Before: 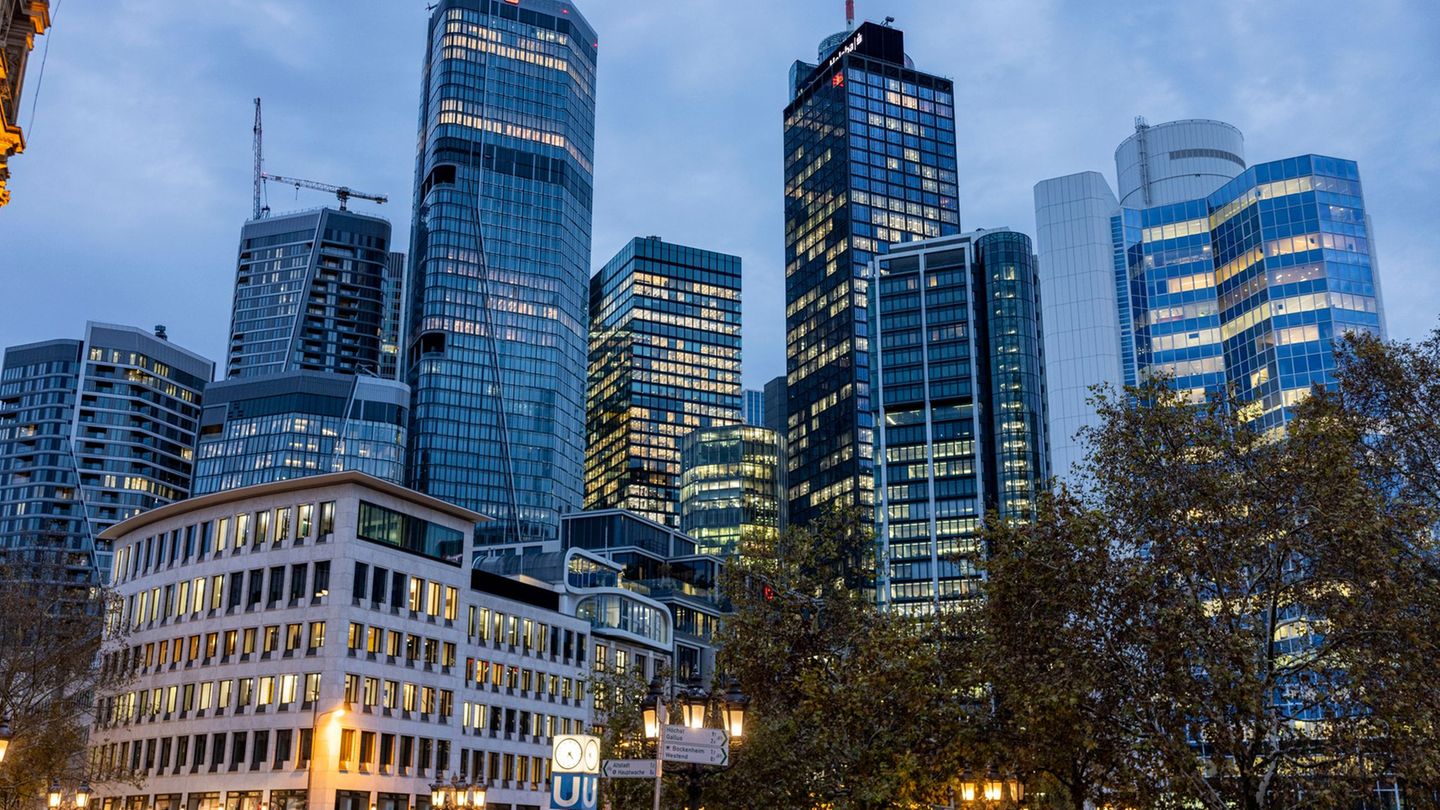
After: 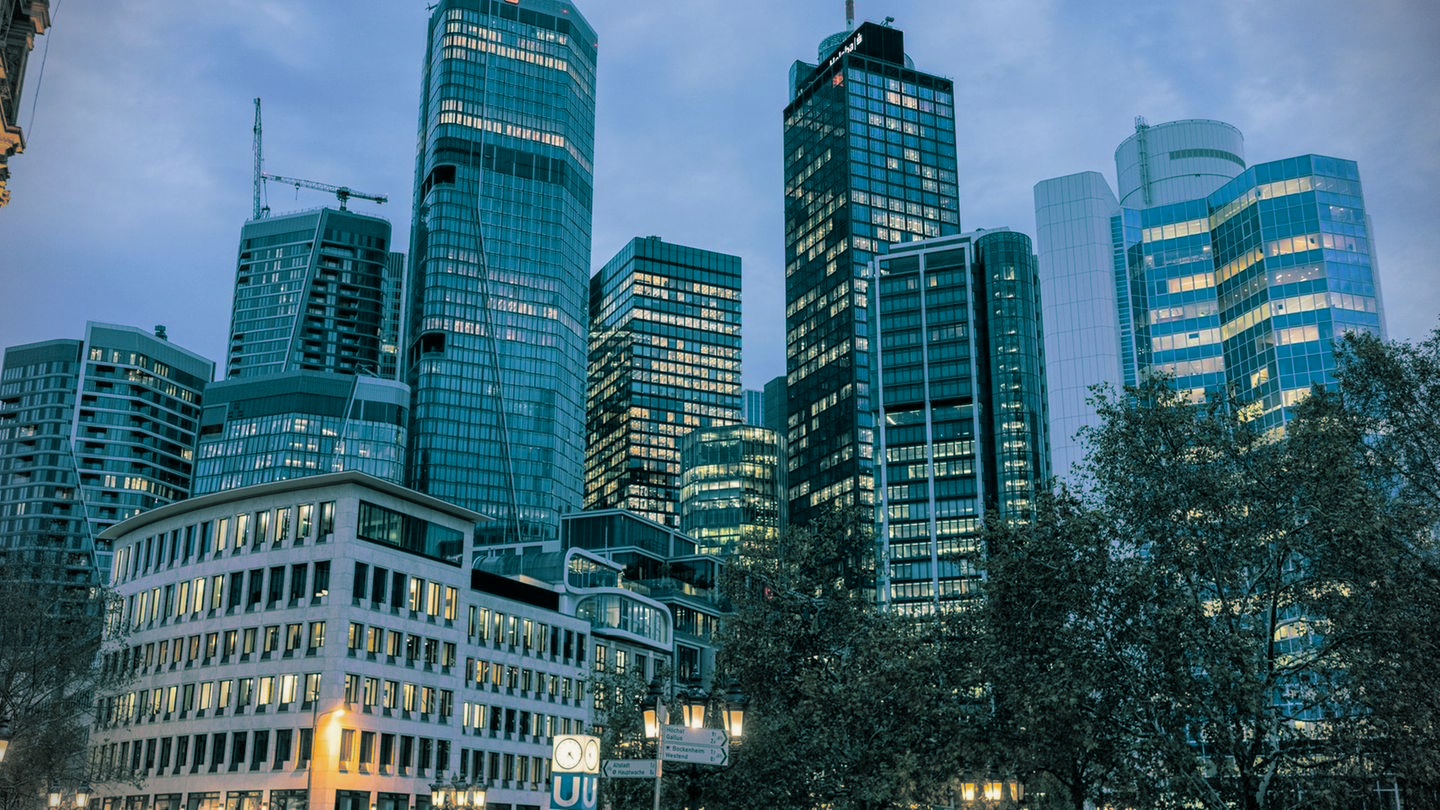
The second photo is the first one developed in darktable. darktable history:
shadows and highlights: shadows 25, white point adjustment -3, highlights -30
split-toning: shadows › hue 186.43°, highlights › hue 49.29°, compress 30.29%
vignetting: dithering 8-bit output, unbound false
